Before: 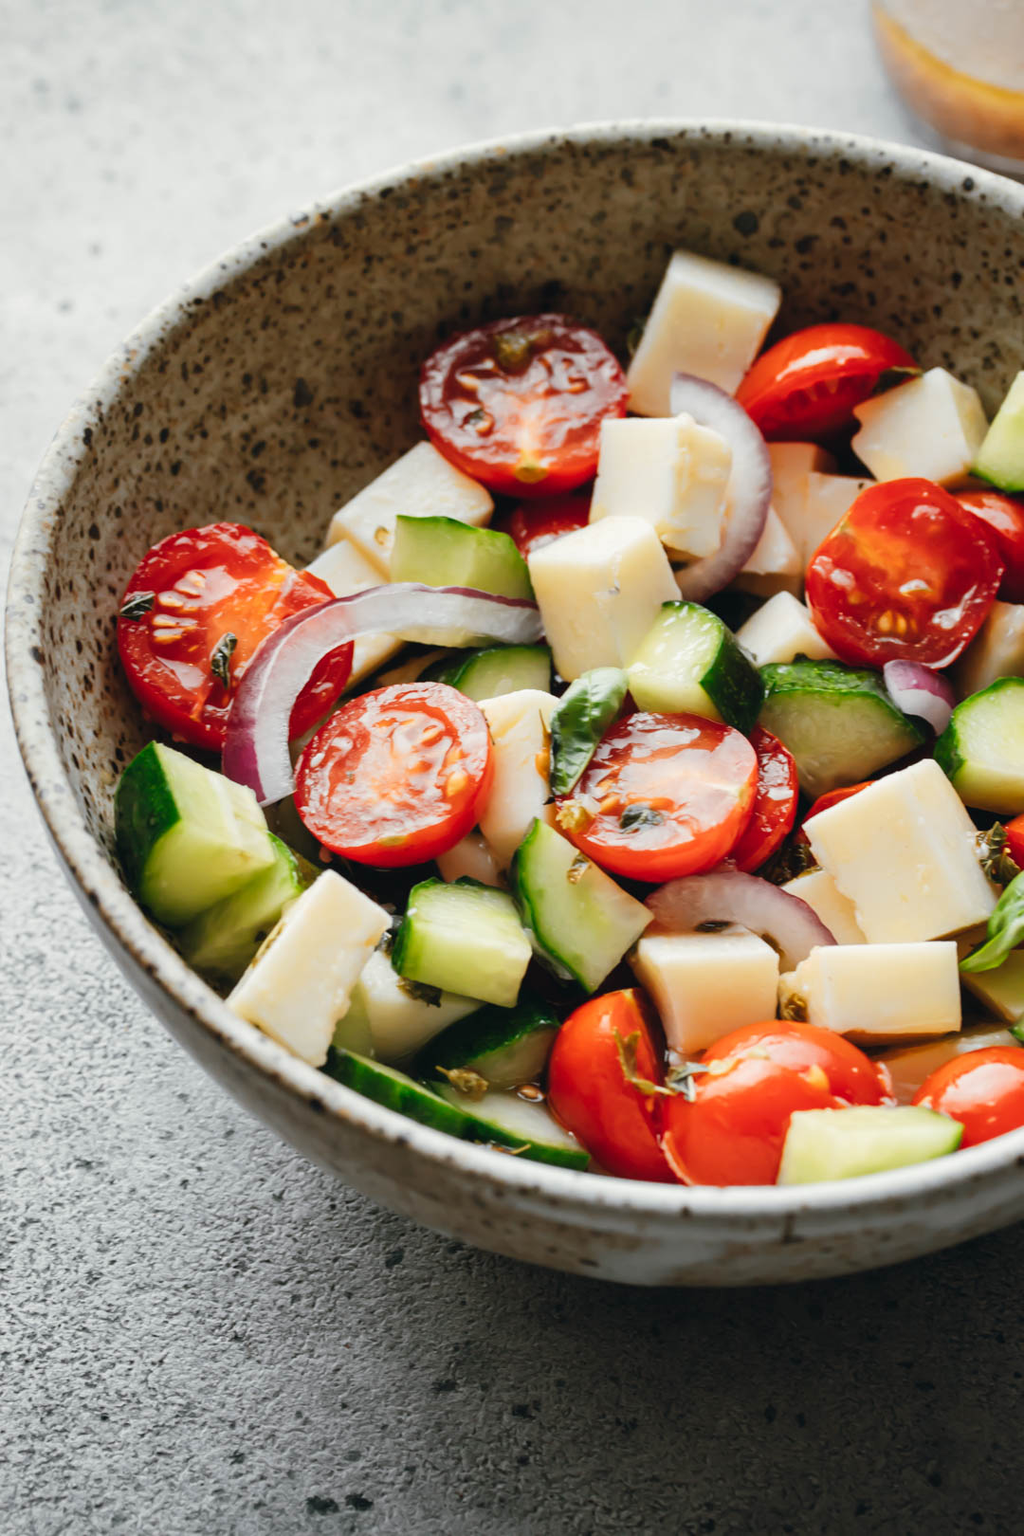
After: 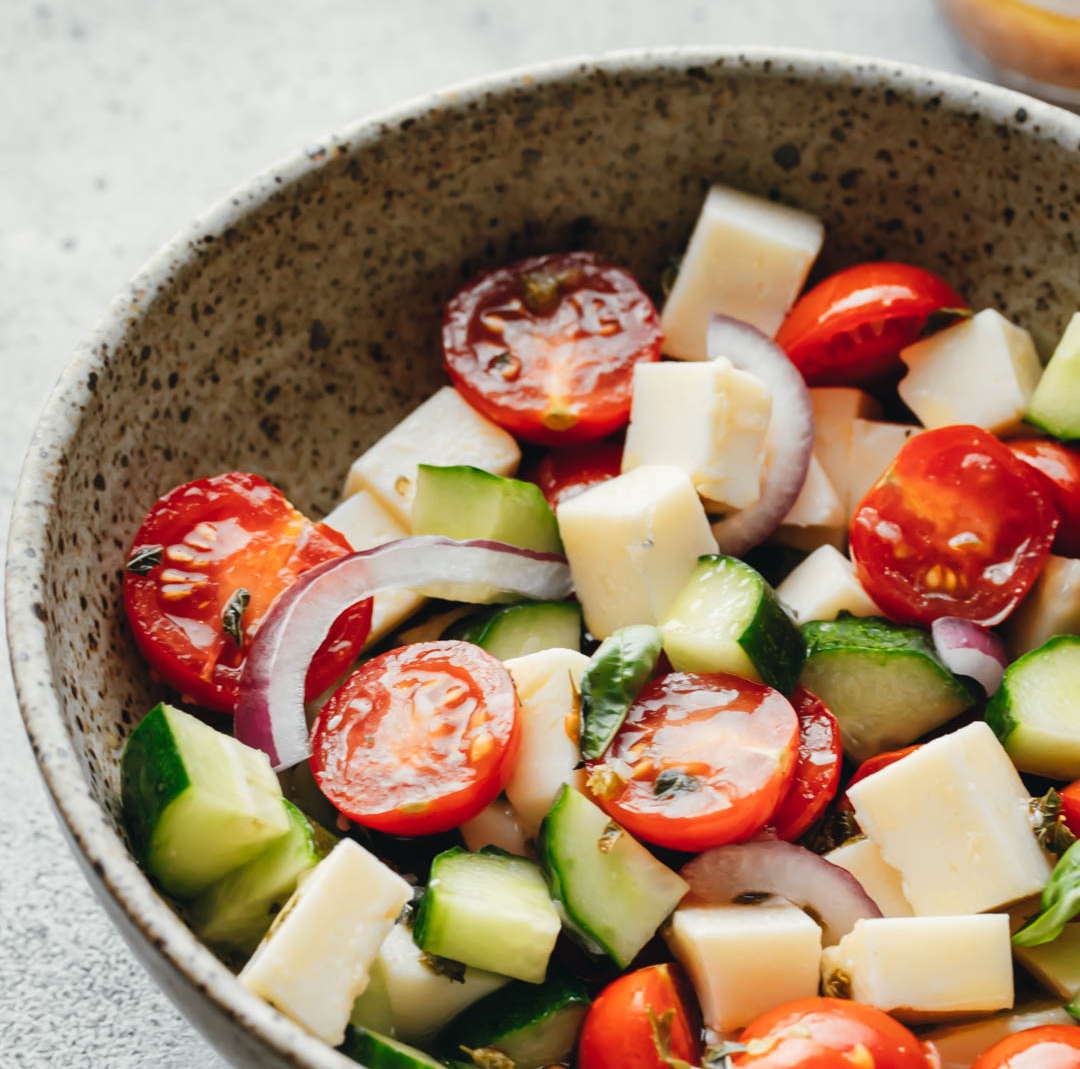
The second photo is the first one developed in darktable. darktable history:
crop and rotate: top 4.923%, bottom 29.089%
